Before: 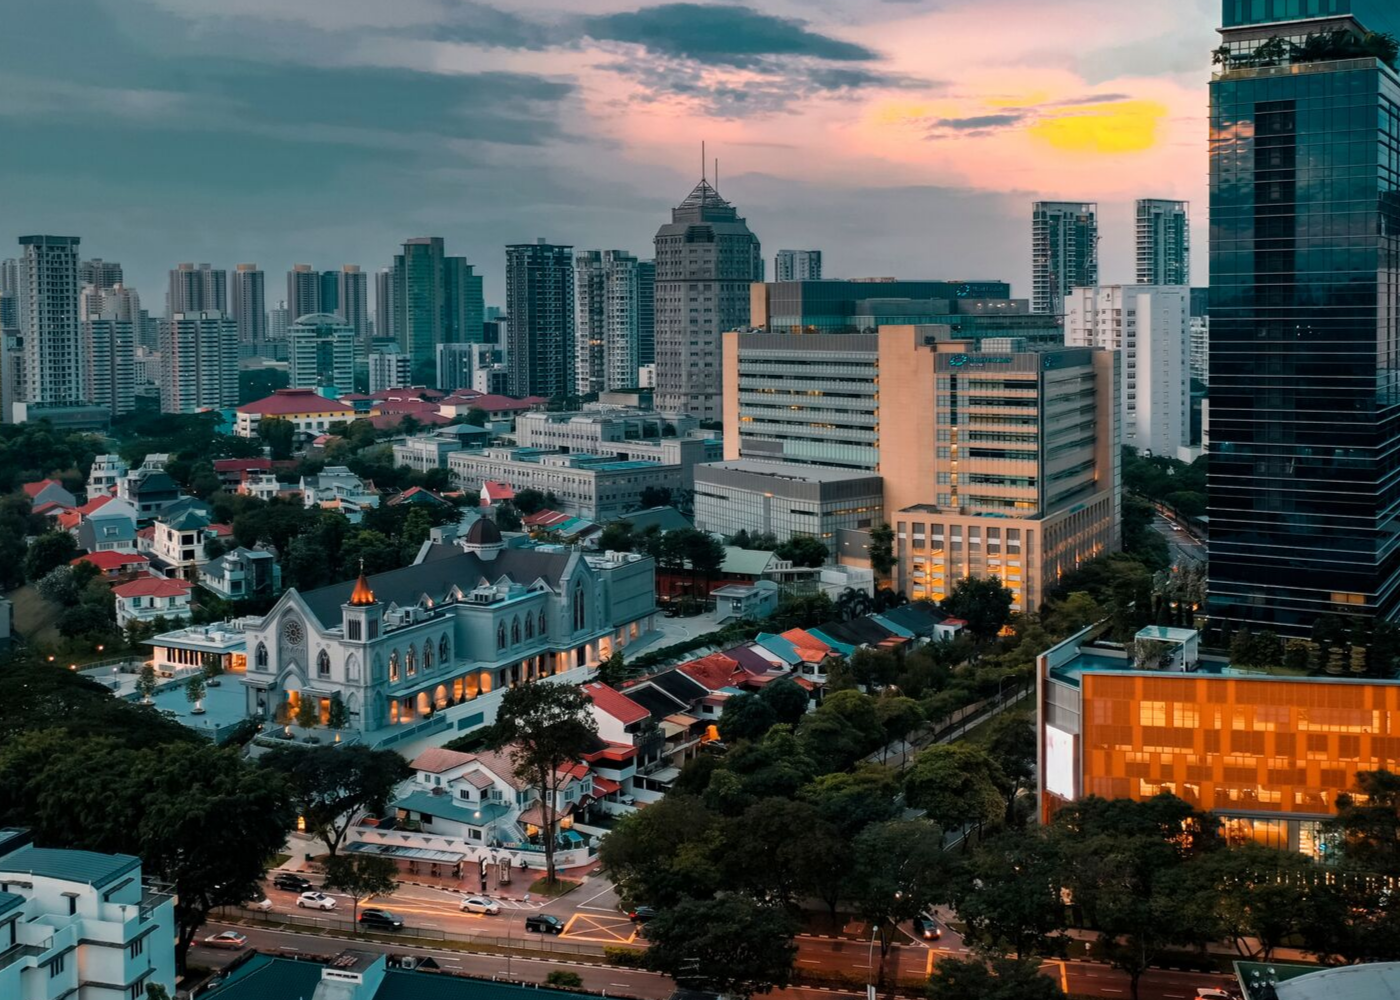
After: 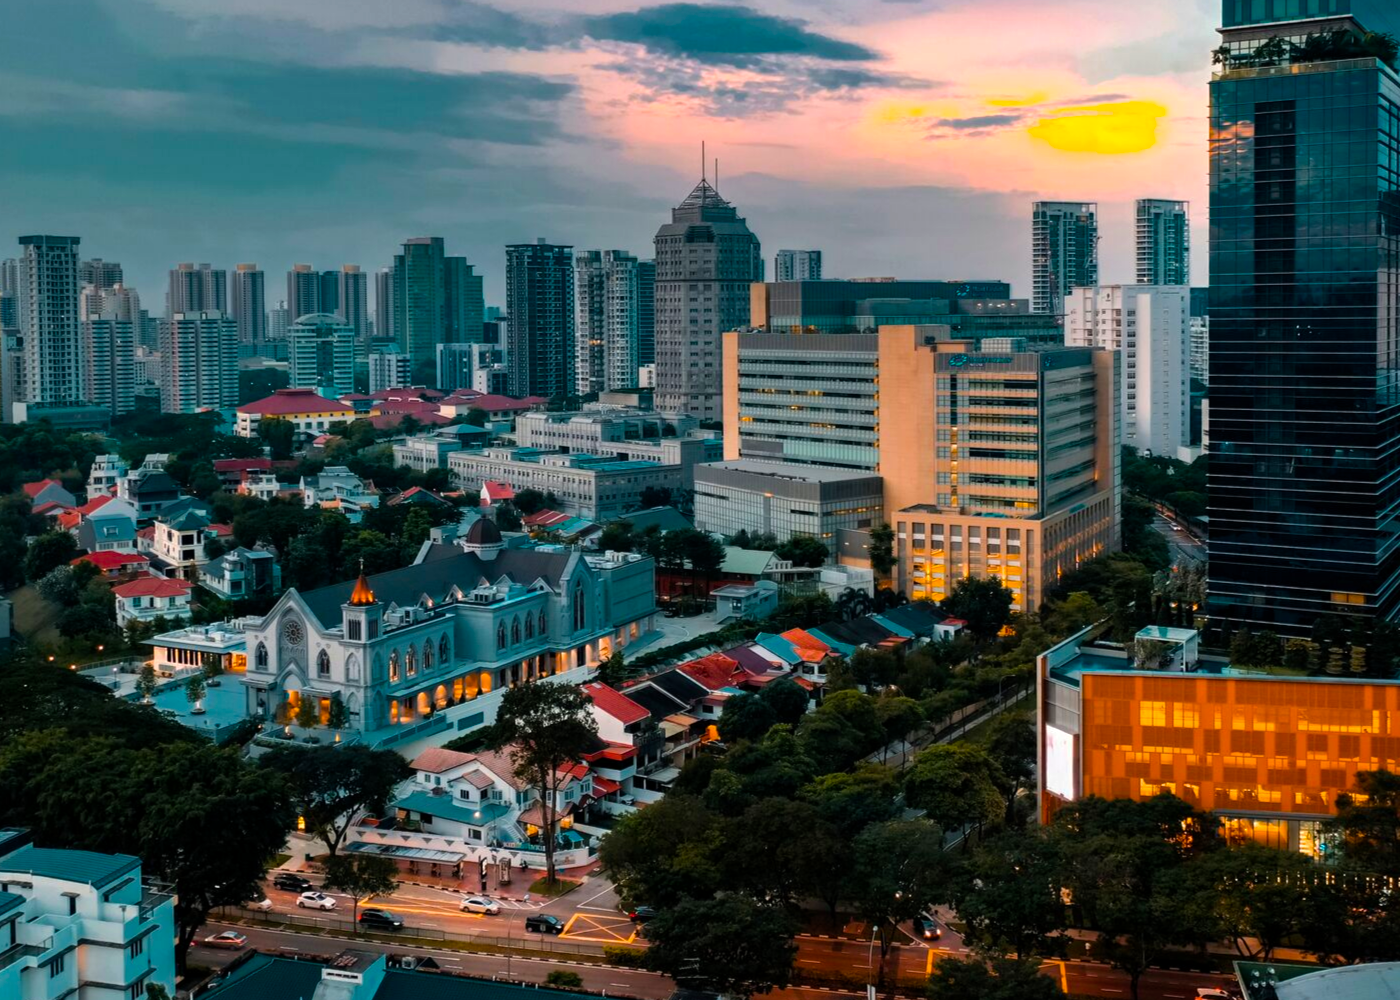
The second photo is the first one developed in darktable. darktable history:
color balance rgb: perceptual saturation grading › global saturation 29.794%, global vibrance 25.002%, contrast 9.497%
